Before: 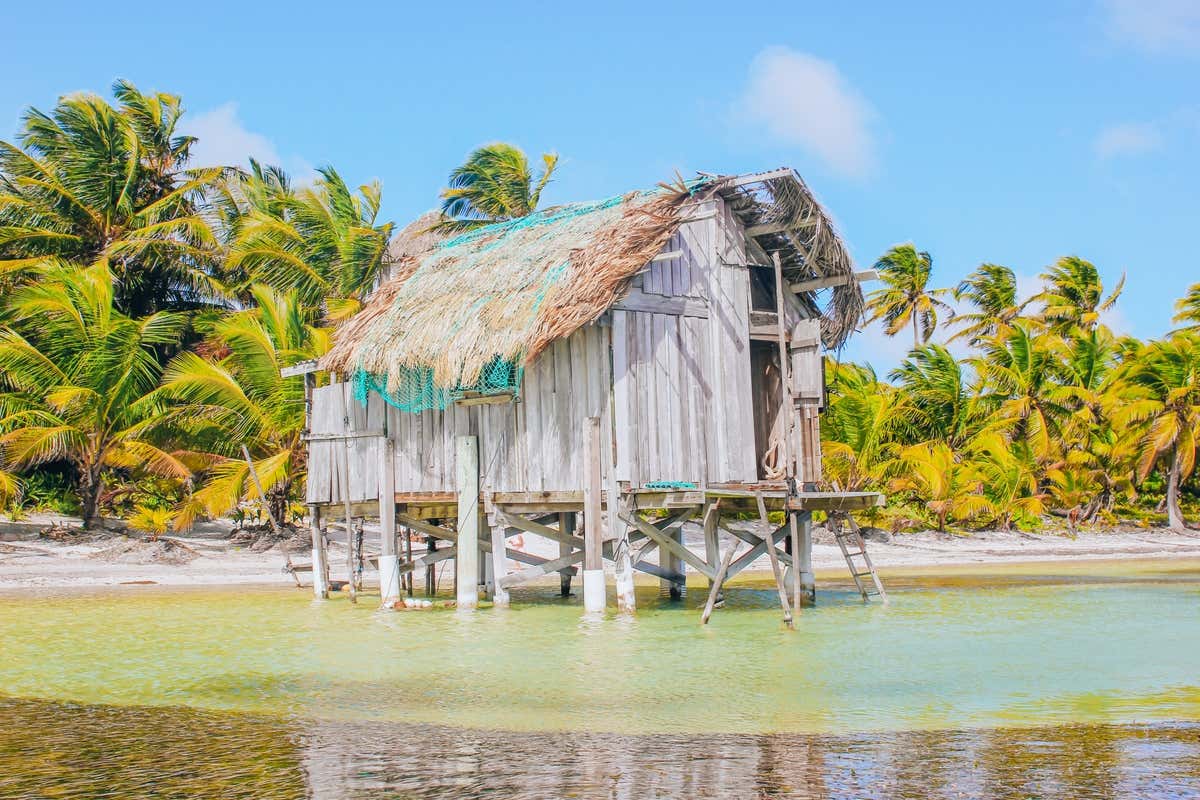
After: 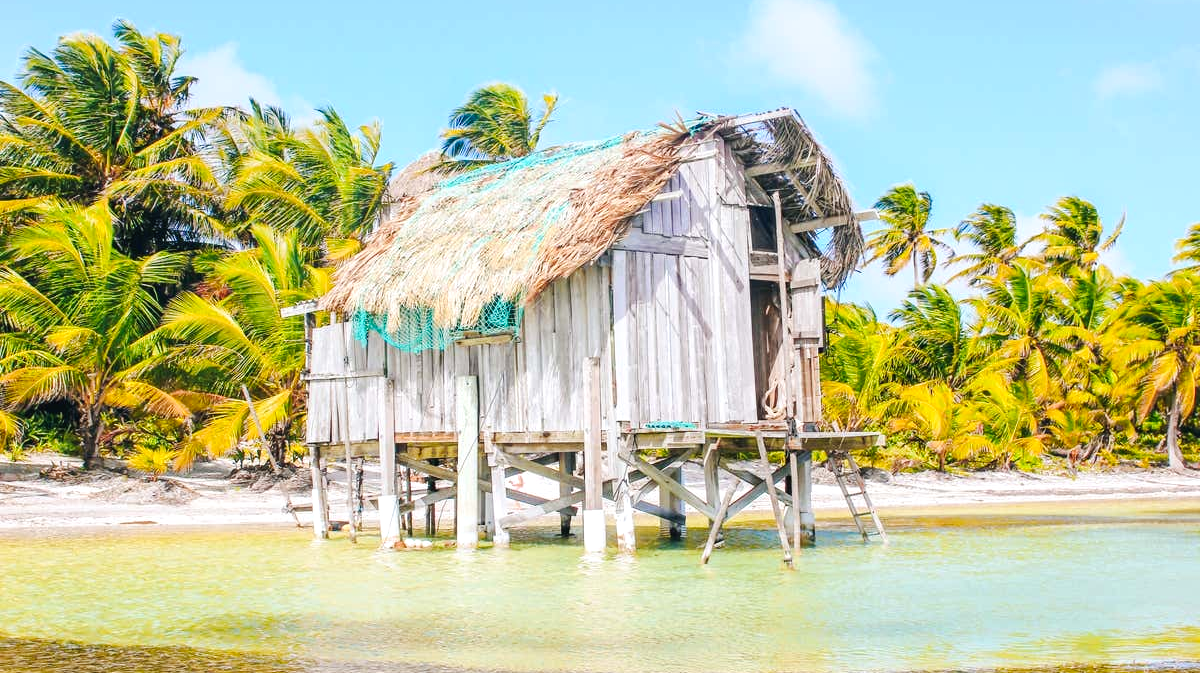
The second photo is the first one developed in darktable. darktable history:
crop: top 7.617%, bottom 8.222%
tone curve: curves: ch0 [(0, 0.015) (0.037, 0.032) (0.131, 0.113) (0.275, 0.26) (0.497, 0.531) (0.617, 0.663) (0.704, 0.748) (0.813, 0.842) (0.911, 0.931) (0.997, 1)]; ch1 [(0, 0) (0.301, 0.3) (0.444, 0.438) (0.493, 0.494) (0.501, 0.499) (0.534, 0.543) (0.582, 0.605) (0.658, 0.687) (0.746, 0.79) (1, 1)]; ch2 [(0, 0) (0.246, 0.234) (0.36, 0.356) (0.415, 0.426) (0.476, 0.492) (0.502, 0.499) (0.525, 0.513) (0.533, 0.534) (0.586, 0.598) (0.634, 0.643) (0.706, 0.717) (0.853, 0.83) (1, 0.951)], preserve colors none
contrast brightness saturation: saturation -0.058
color balance rgb: shadows lift › hue 86.61°, perceptual saturation grading › global saturation 0.473%, perceptual brilliance grading › global brilliance 10.657%, global vibrance 14.861%
